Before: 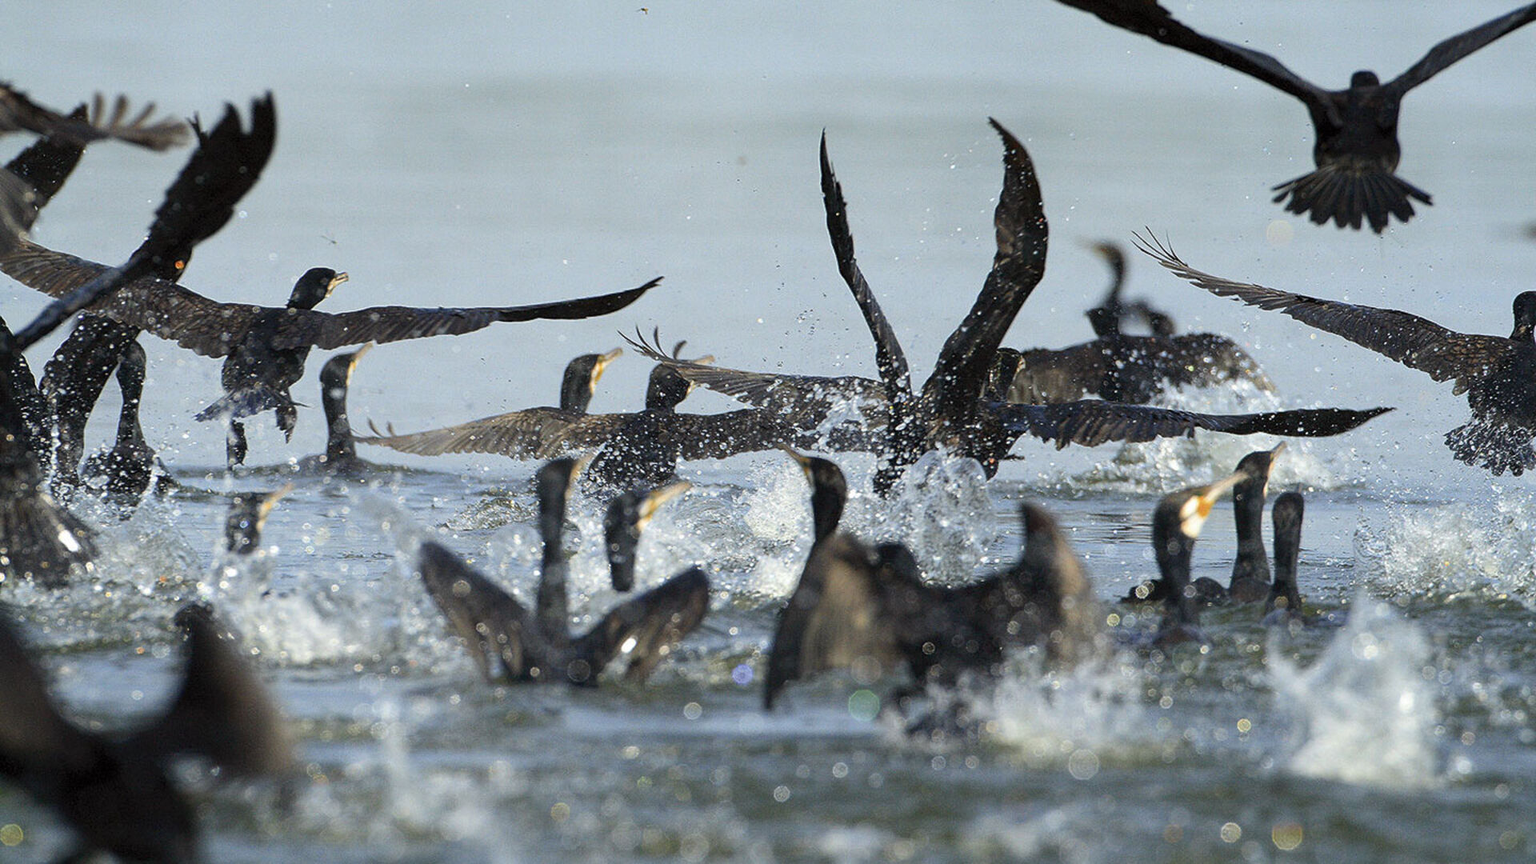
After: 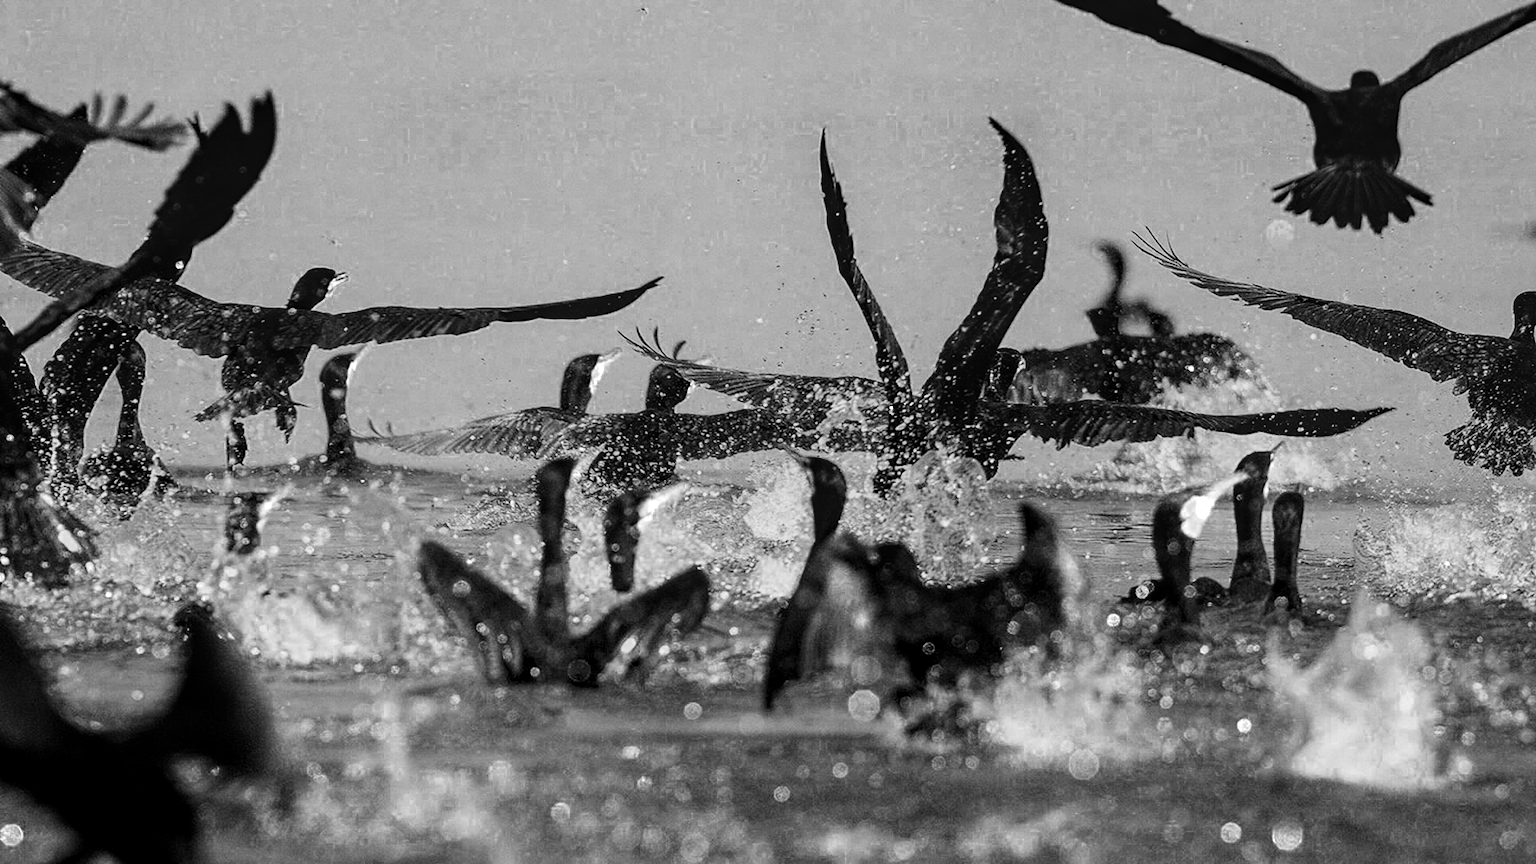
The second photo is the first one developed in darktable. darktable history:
color zones: curves: ch0 [(0, 0.554) (0.146, 0.662) (0.293, 0.86) (0.503, 0.774) (0.637, 0.106) (0.74, 0.072) (0.866, 0.488) (0.998, 0.569)]; ch1 [(0, 0) (0.143, 0) (0.286, 0) (0.429, 0) (0.571, 0) (0.714, 0) (0.857, 0)]
local contrast: on, module defaults
sigmoid: contrast 1.69, skew -0.23, preserve hue 0%, red attenuation 0.1, red rotation 0.035, green attenuation 0.1, green rotation -0.017, blue attenuation 0.15, blue rotation -0.052, base primaries Rec2020
